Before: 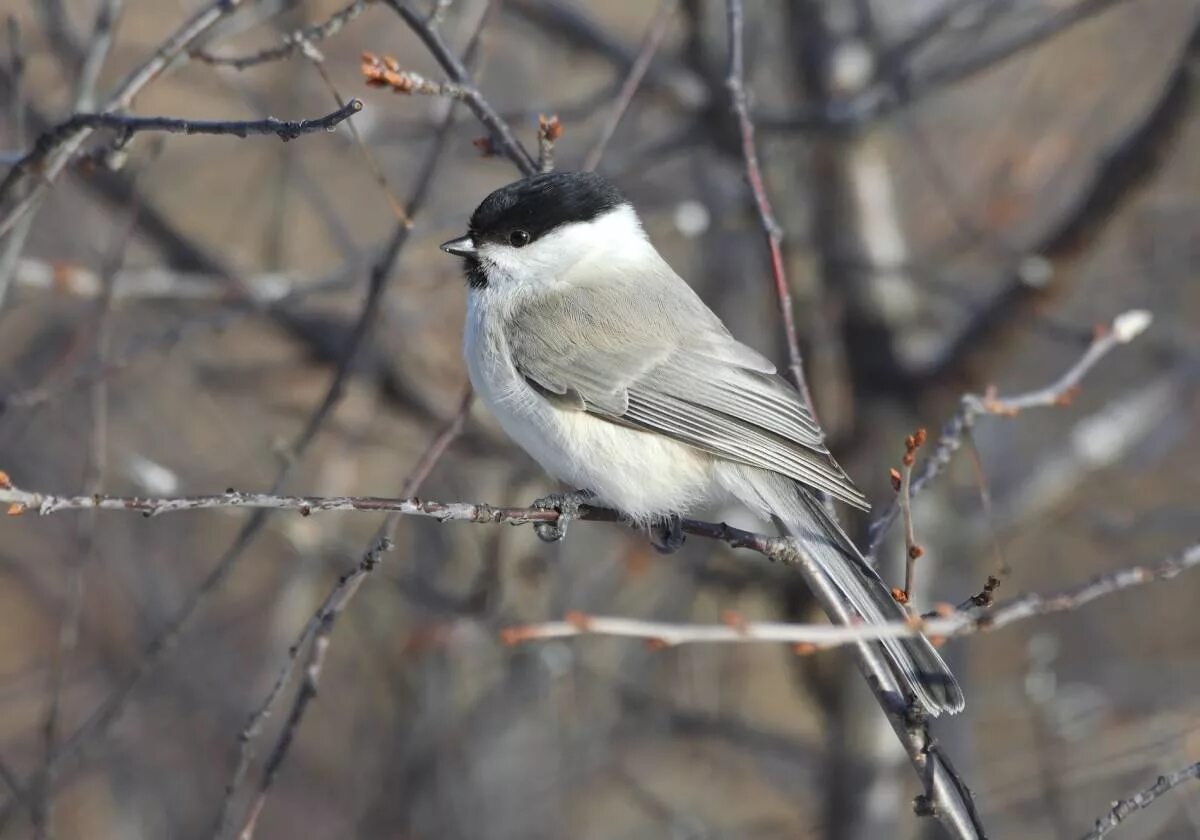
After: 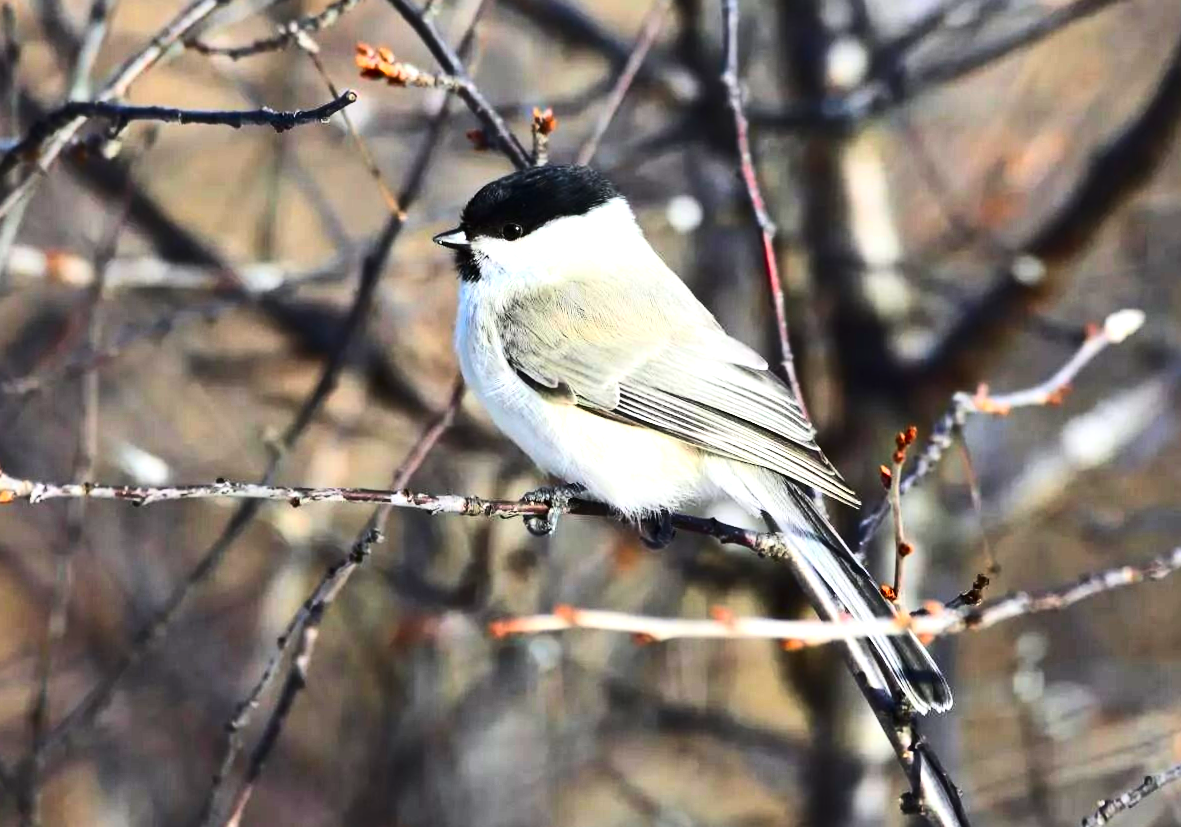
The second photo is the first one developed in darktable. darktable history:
tone equalizer: -8 EV -1.05 EV, -7 EV -1 EV, -6 EV -0.838 EV, -5 EV -0.562 EV, -3 EV 0.585 EV, -2 EV 0.858 EV, -1 EV 1 EV, +0 EV 1.05 EV, edges refinement/feathering 500, mask exposure compensation -1.57 EV, preserve details no
crop and rotate: angle -0.624°
contrast brightness saturation: contrast 0.258, brightness 0.014, saturation 0.869
